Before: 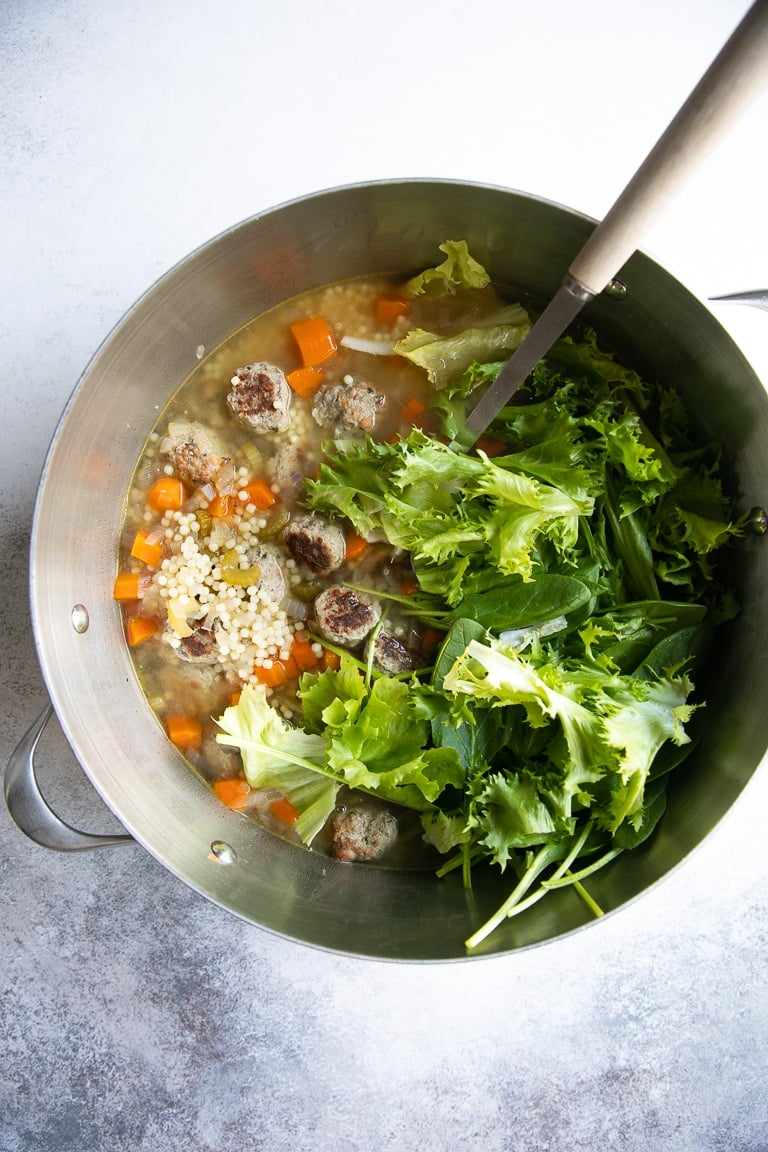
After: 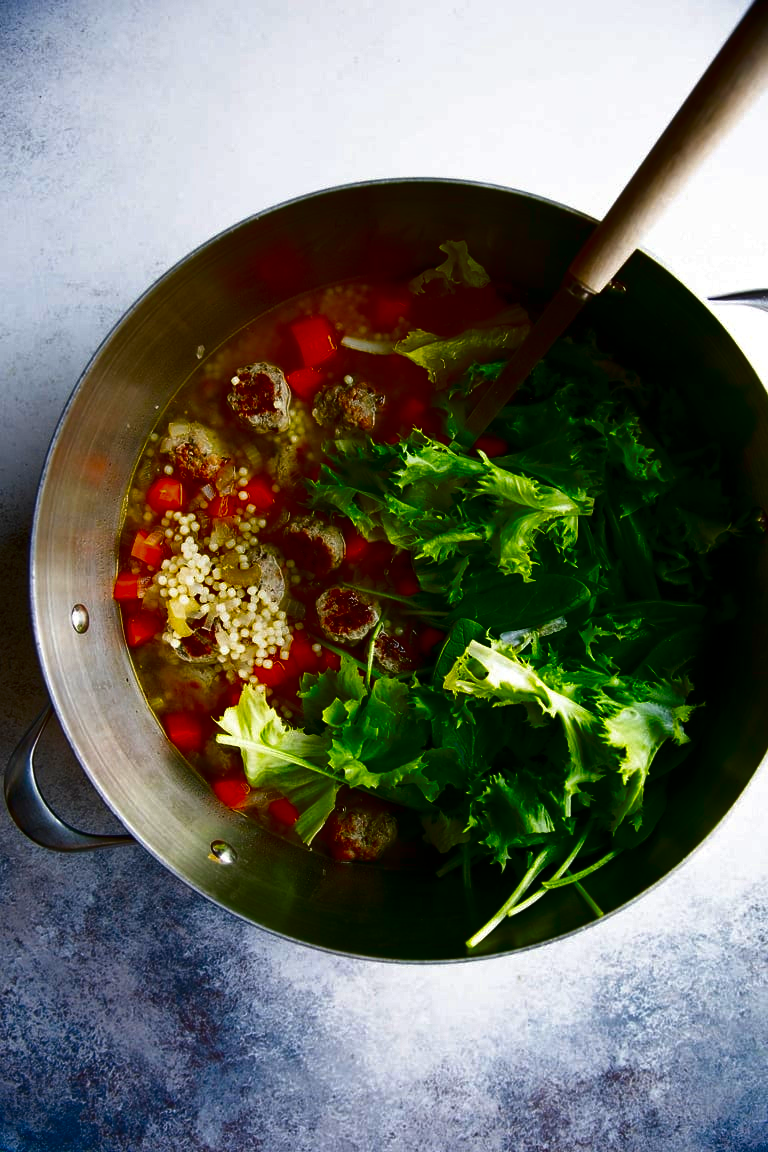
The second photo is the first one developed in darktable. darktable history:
contrast brightness saturation: brightness -0.981, saturation 0.988
